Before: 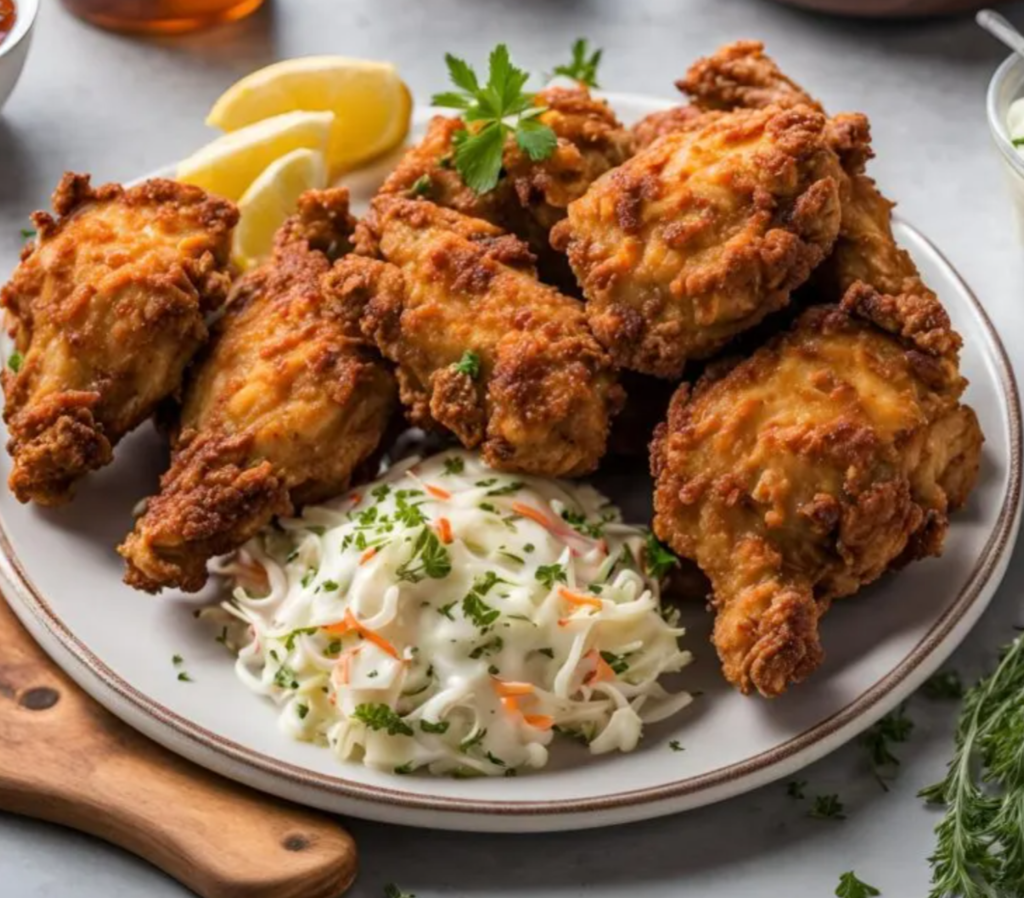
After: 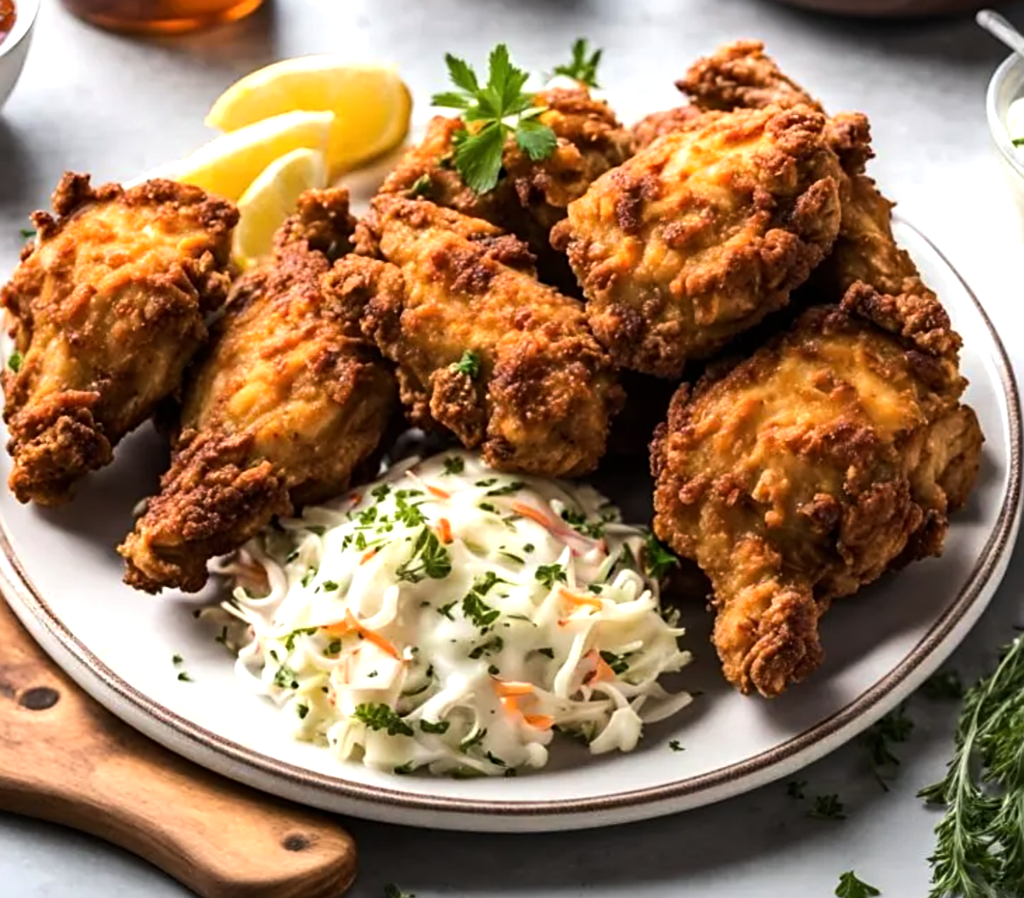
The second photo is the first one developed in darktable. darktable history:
tone equalizer: -8 EV -0.75 EV, -7 EV -0.7 EV, -6 EV -0.6 EV, -5 EV -0.4 EV, -3 EV 0.4 EV, -2 EV 0.6 EV, -1 EV 0.7 EV, +0 EV 0.75 EV, edges refinement/feathering 500, mask exposure compensation -1.57 EV, preserve details no
exposure: compensate highlight preservation false
sharpen: on, module defaults
